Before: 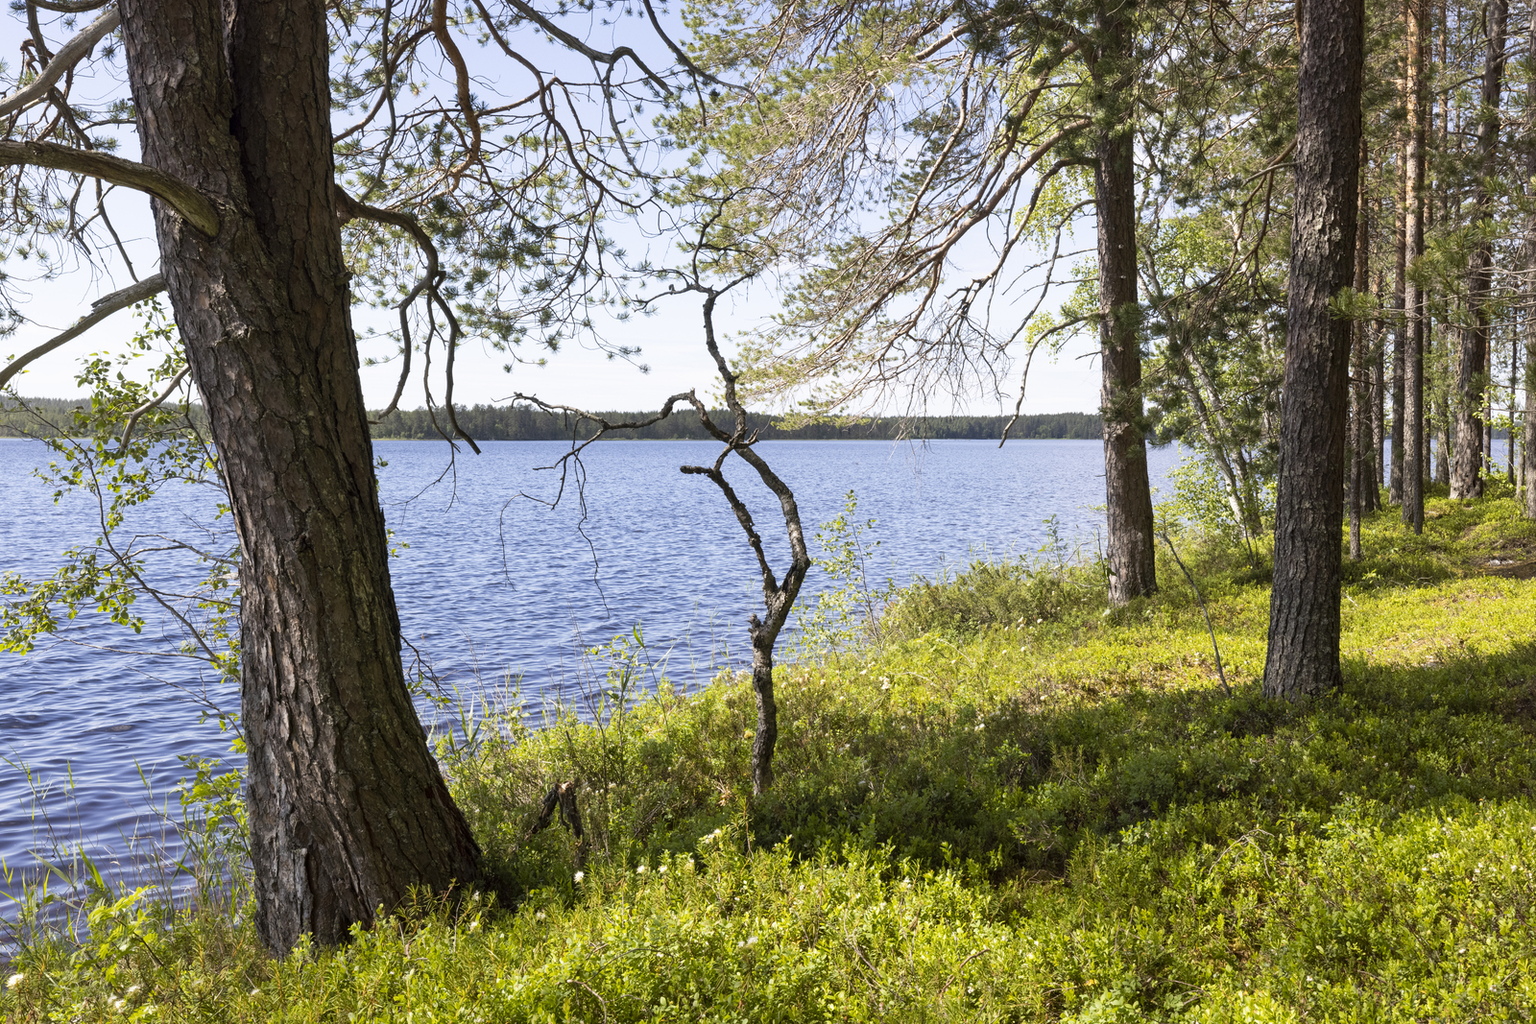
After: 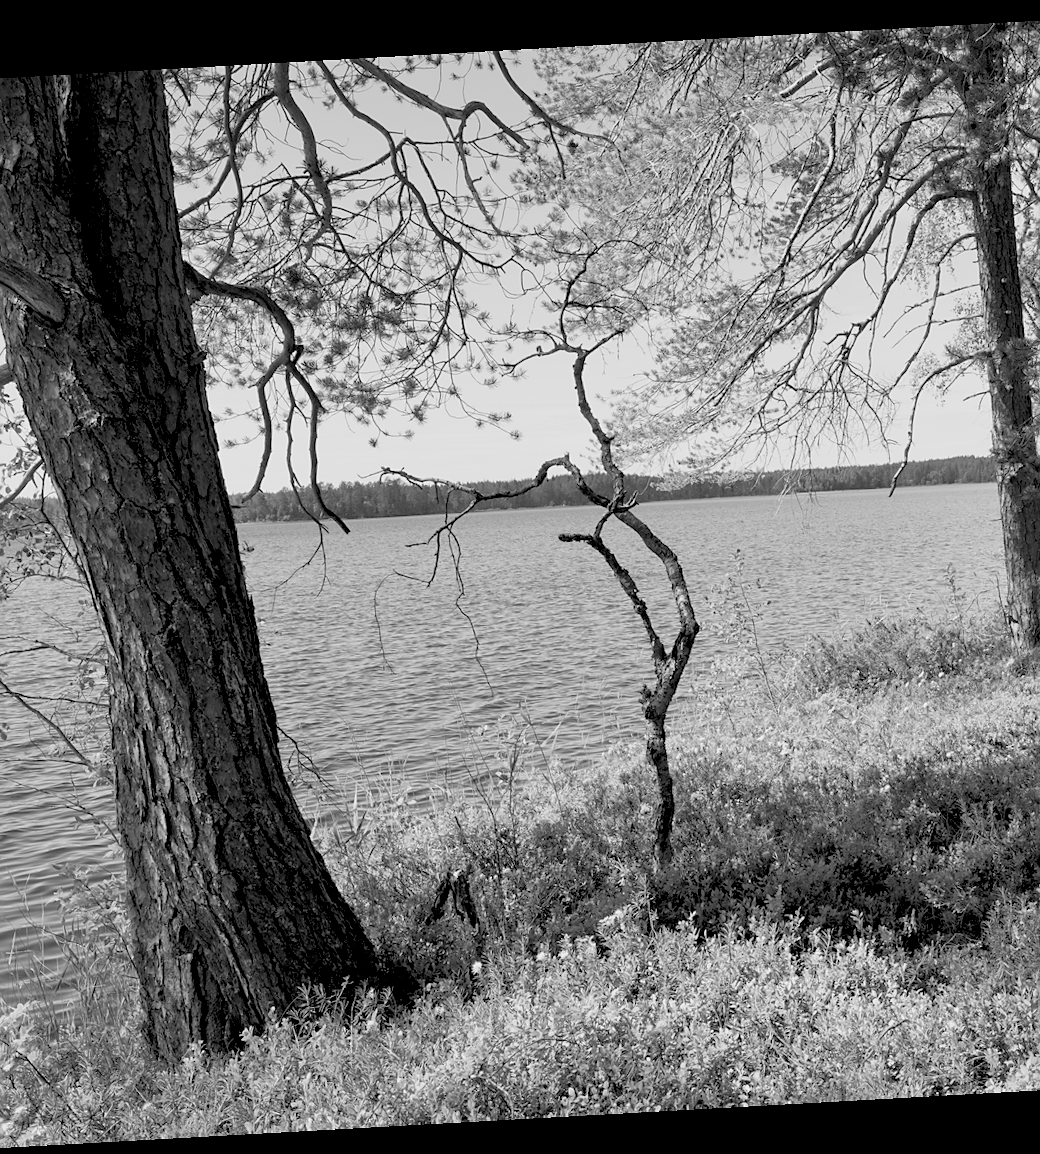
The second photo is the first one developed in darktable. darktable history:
rotate and perspective: rotation -3.18°, automatic cropping off
rgb levels: preserve colors sum RGB, levels [[0.038, 0.433, 0.934], [0, 0.5, 1], [0, 0.5, 1]]
crop: left 10.644%, right 26.528%
sharpen: radius 1.559, amount 0.373, threshold 1.271
monochrome: a 32, b 64, size 2.3
